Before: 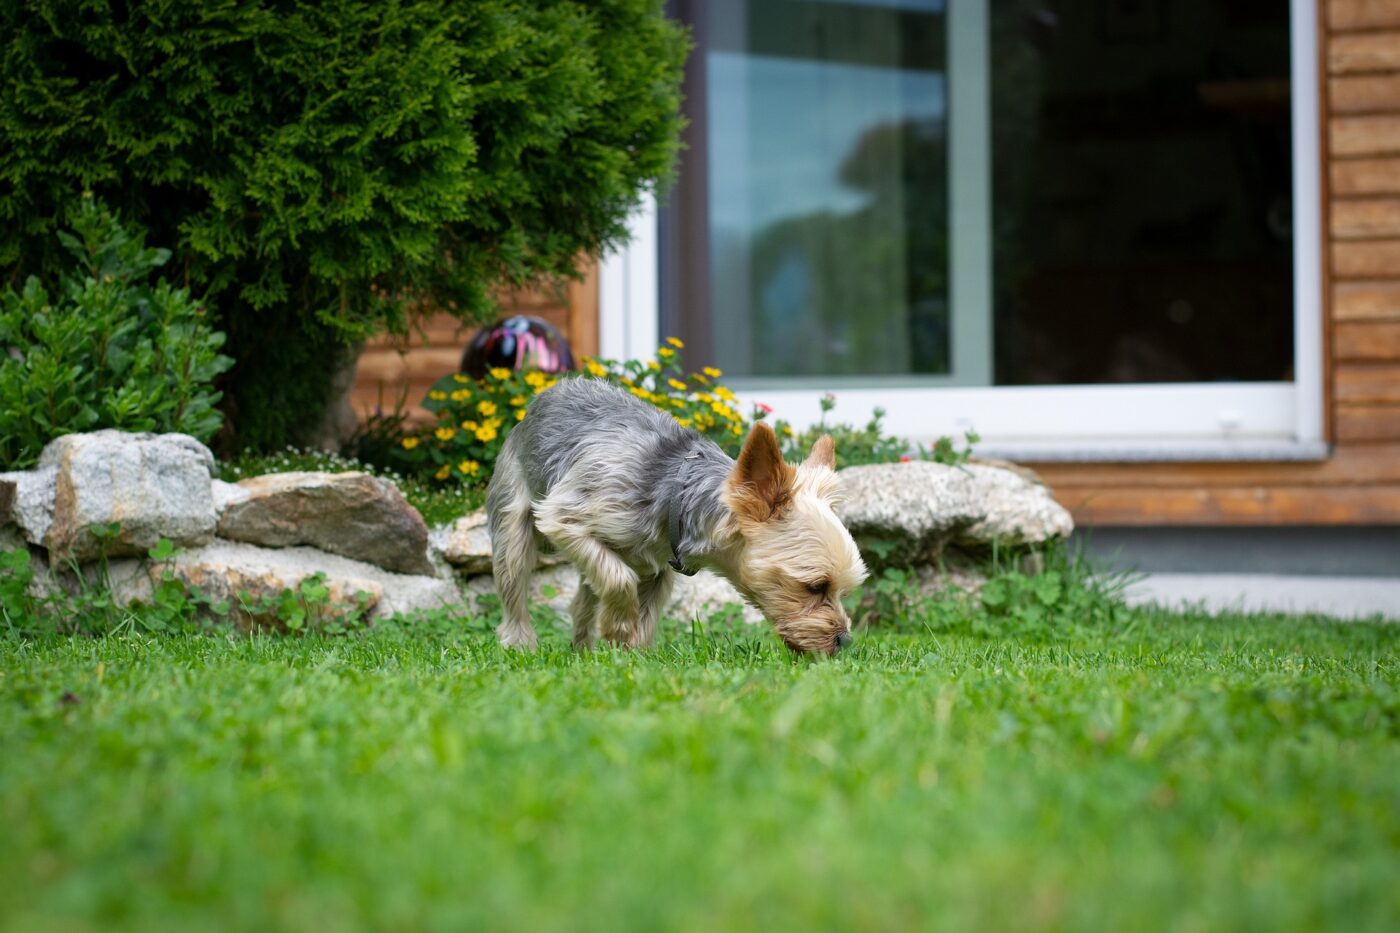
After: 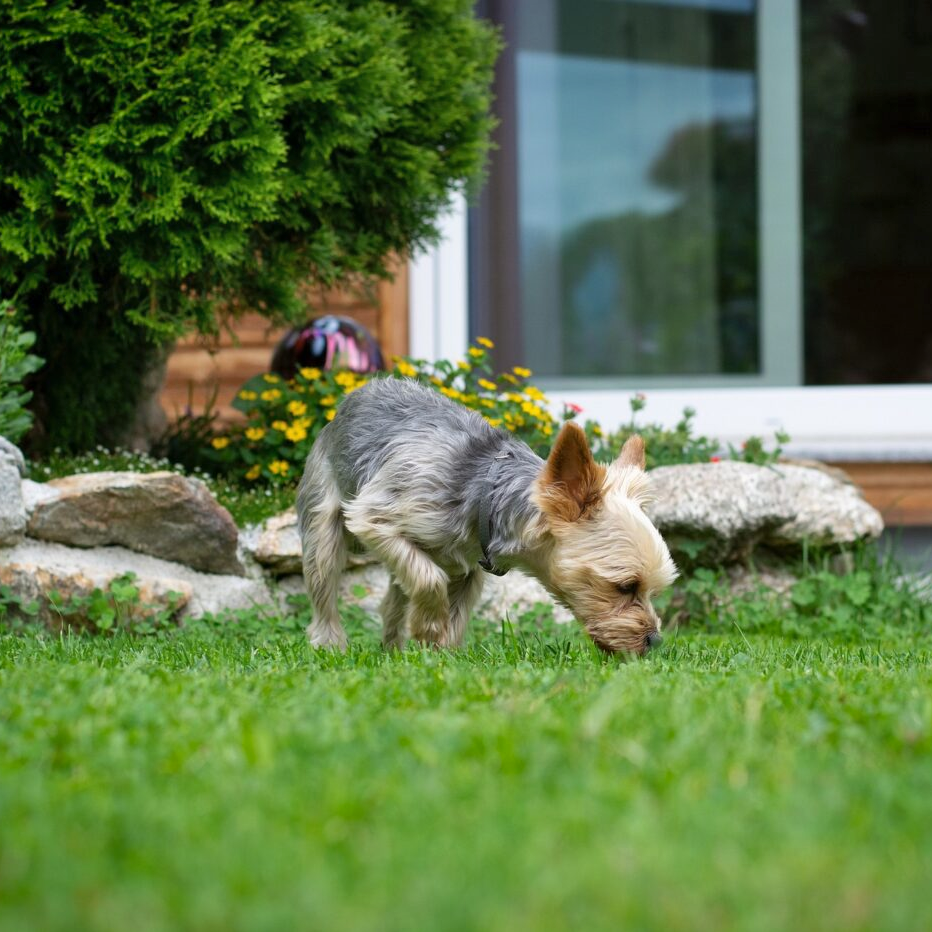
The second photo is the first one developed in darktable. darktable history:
shadows and highlights: soften with gaussian
crop and rotate: left 13.656%, right 19.757%
